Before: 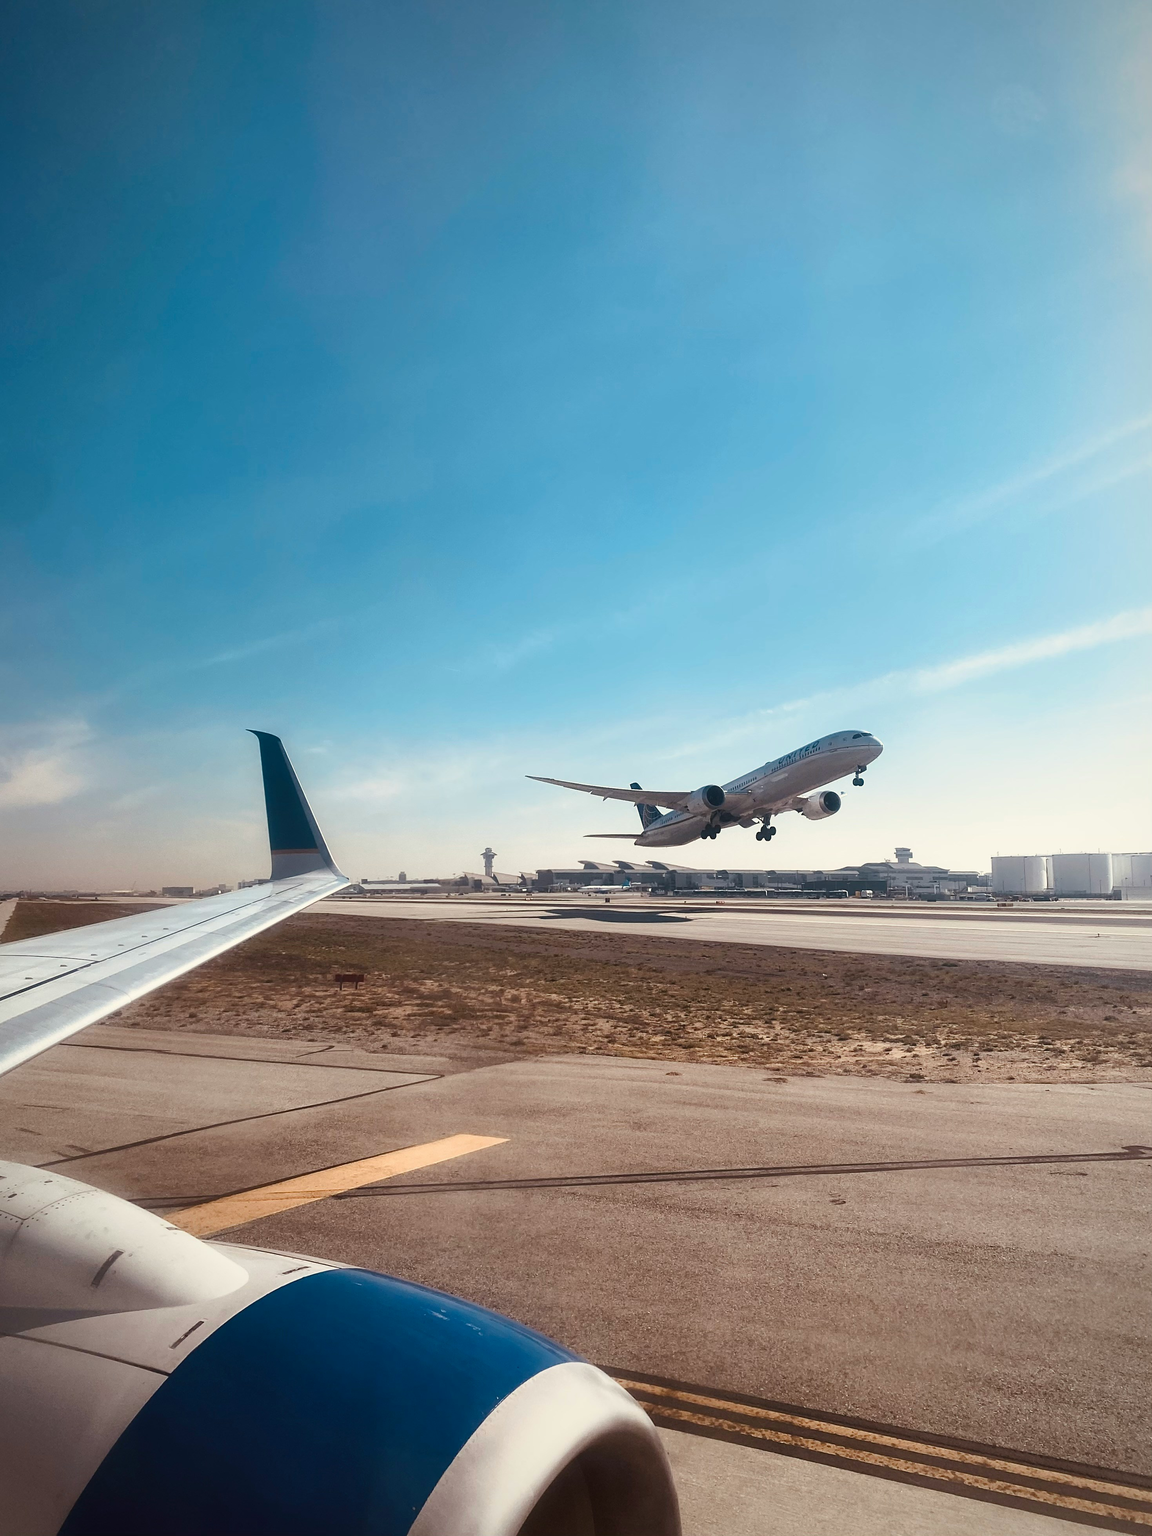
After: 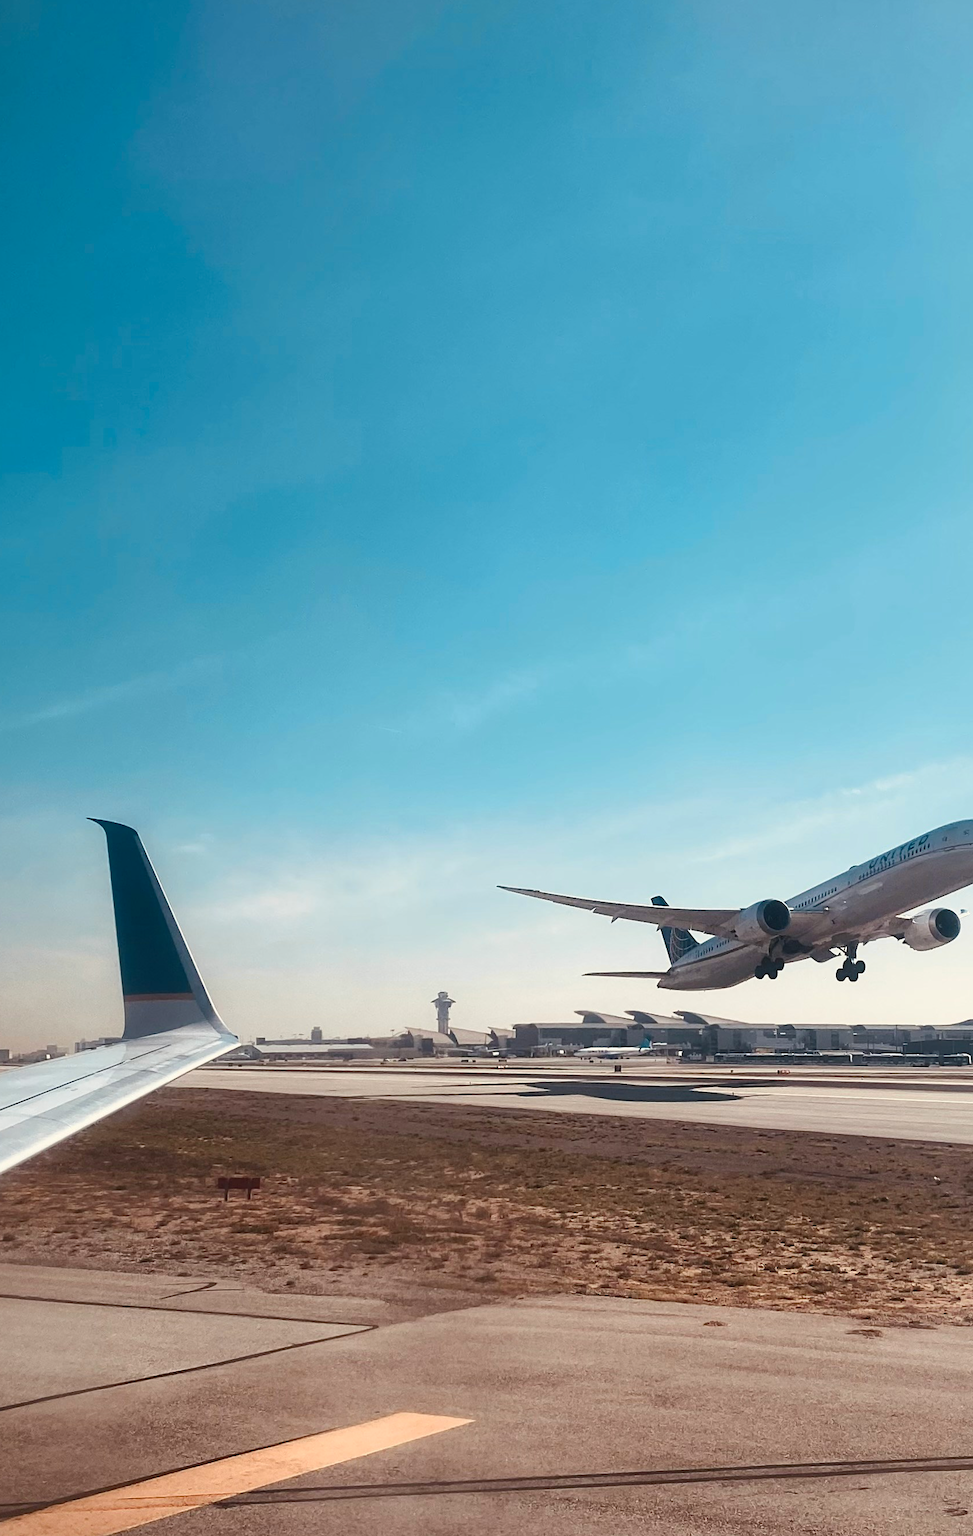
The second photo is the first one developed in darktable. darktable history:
crop: left 16.242%, top 11.28%, right 26.174%, bottom 20.646%
color zones: curves: ch1 [(0.29, 0.492) (0.373, 0.185) (0.509, 0.481)]; ch2 [(0.25, 0.462) (0.749, 0.457)]
